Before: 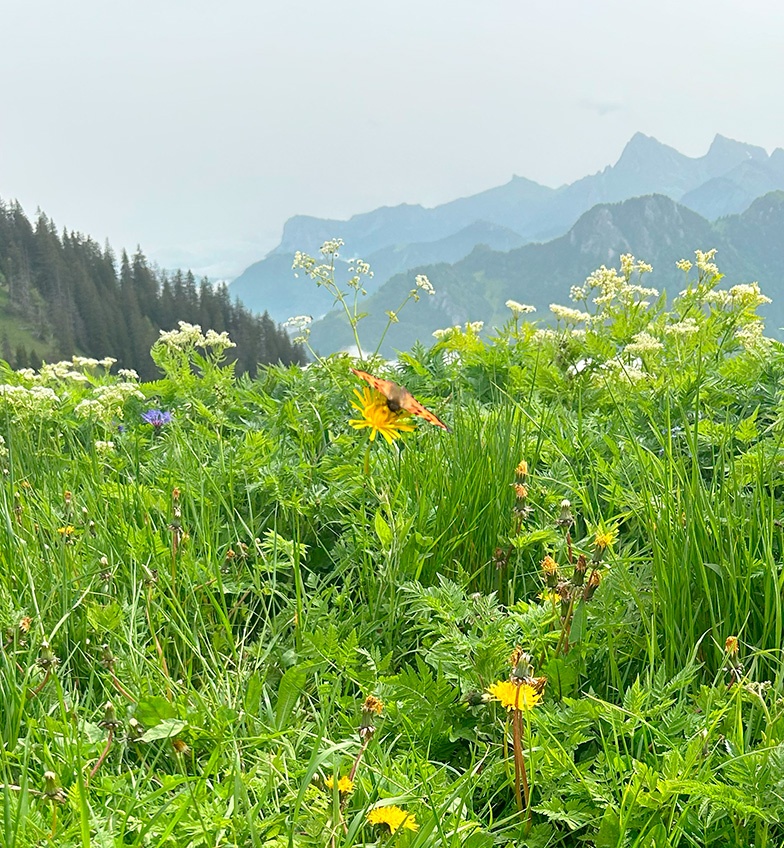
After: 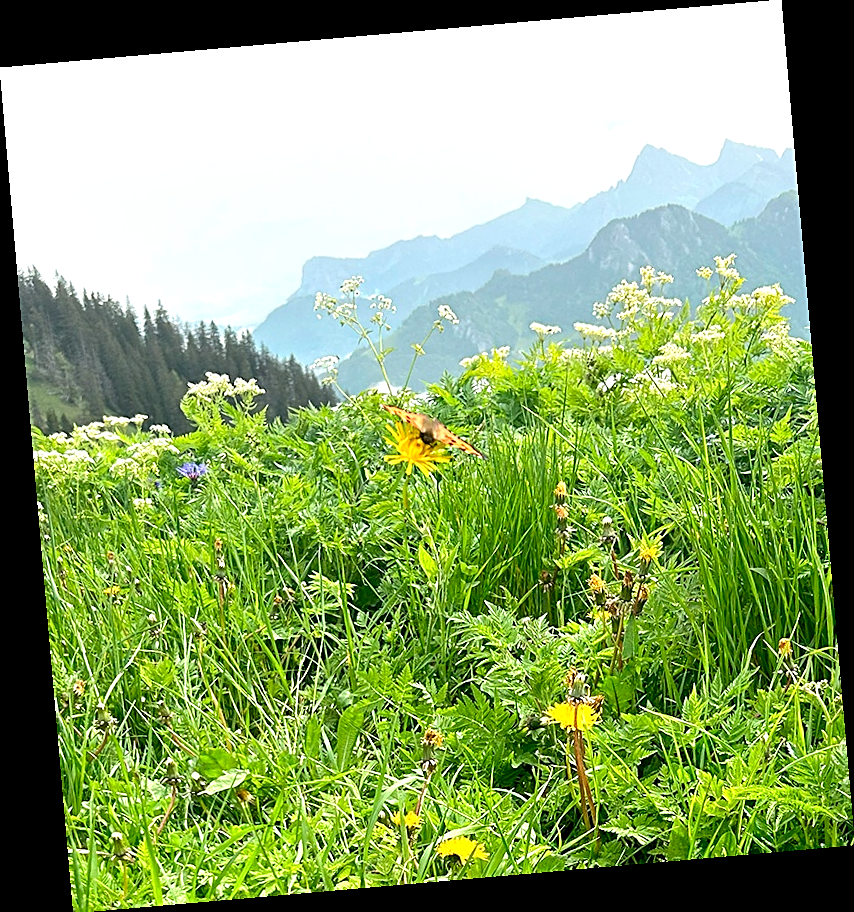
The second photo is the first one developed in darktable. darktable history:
tone equalizer: -8 EV -0.417 EV, -7 EV -0.389 EV, -6 EV -0.333 EV, -5 EV -0.222 EV, -3 EV 0.222 EV, -2 EV 0.333 EV, -1 EV 0.389 EV, +0 EV 0.417 EV, edges refinement/feathering 500, mask exposure compensation -1.57 EV, preserve details no
exposure: black level correction 0.009, exposure 0.119 EV, compensate highlight preservation false
rotate and perspective: rotation -4.98°, automatic cropping off
sharpen: on, module defaults
